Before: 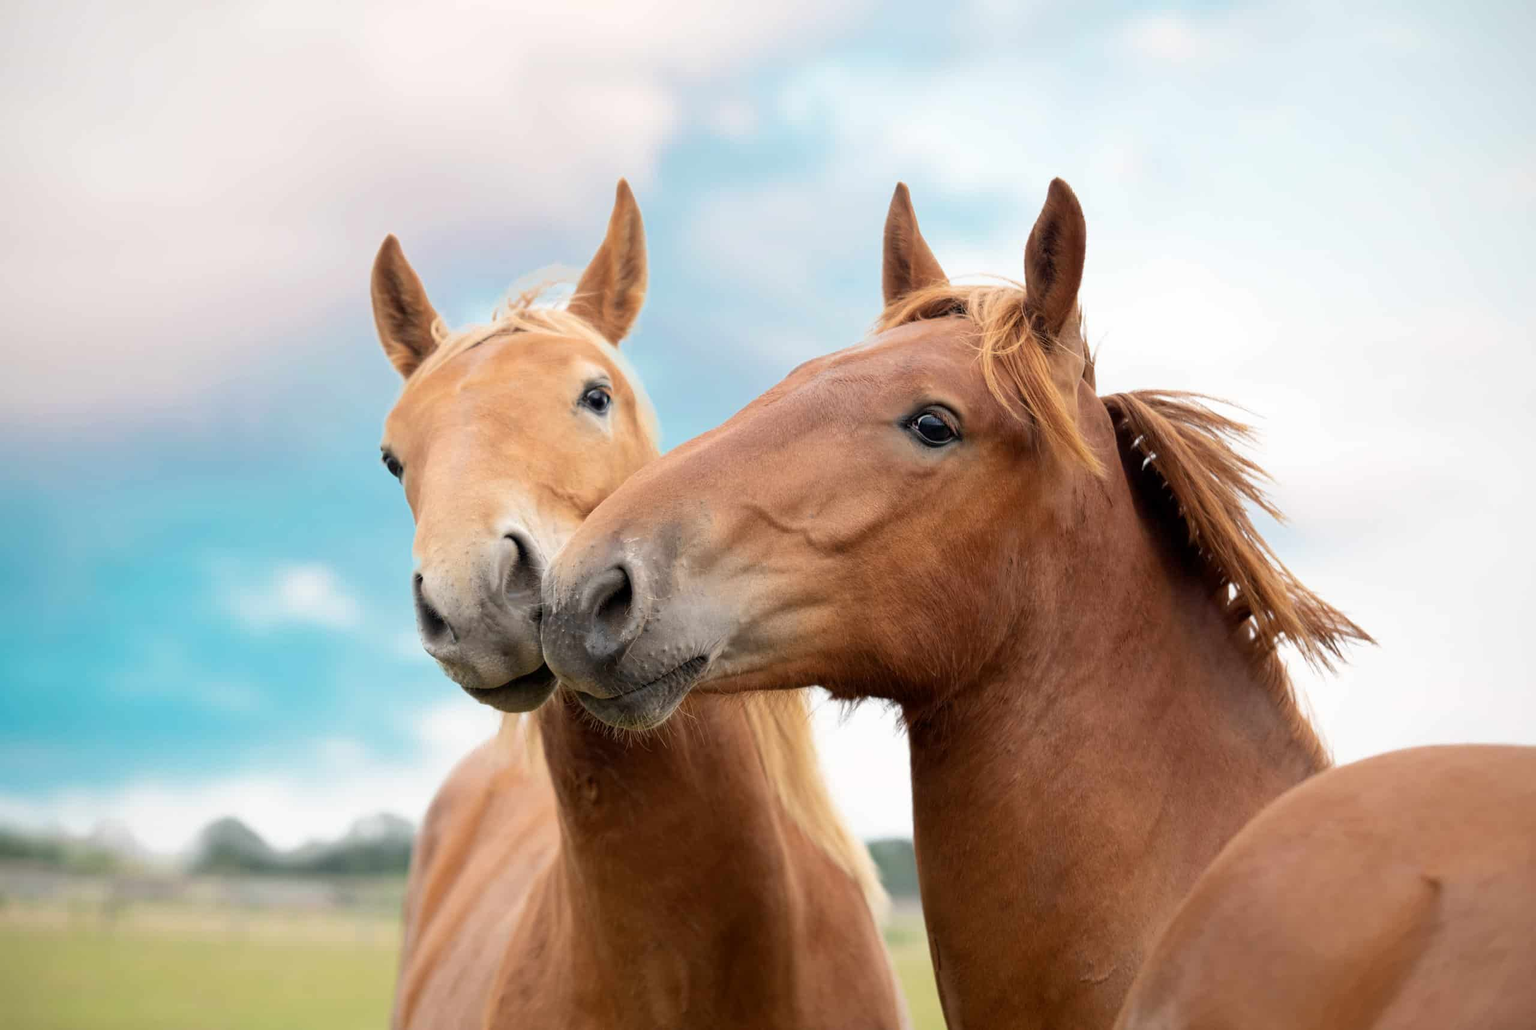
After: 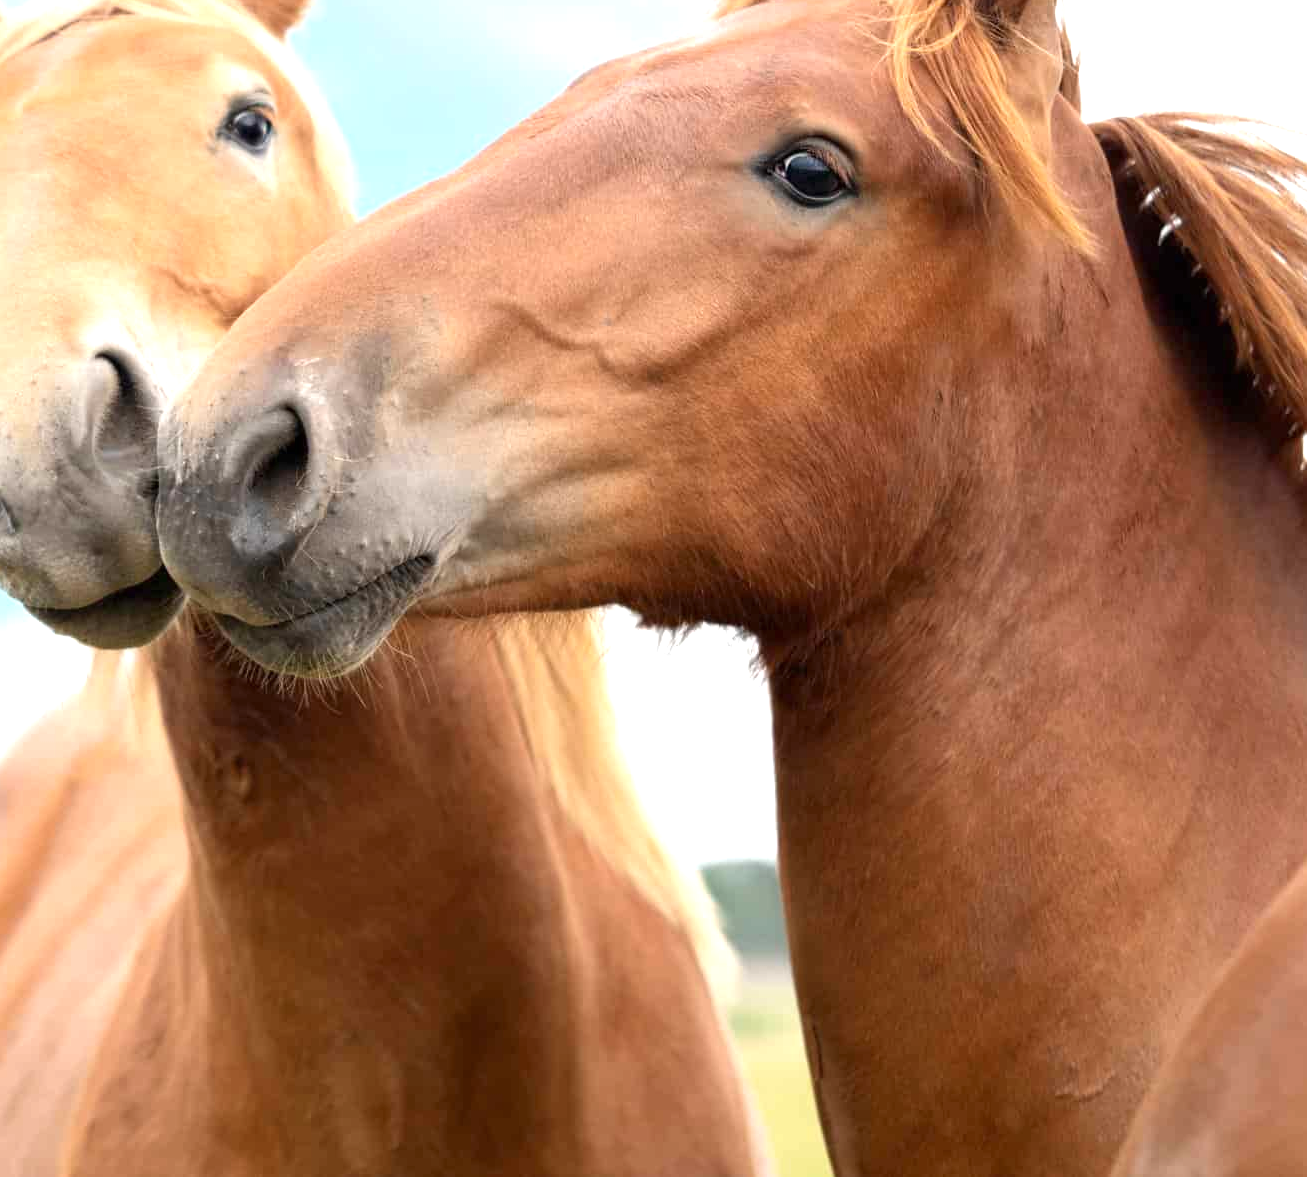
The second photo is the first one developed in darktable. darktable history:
exposure: black level correction 0, exposure 0.703 EV, compensate highlight preservation false
crop and rotate: left 29.135%, top 31.385%, right 19.807%
